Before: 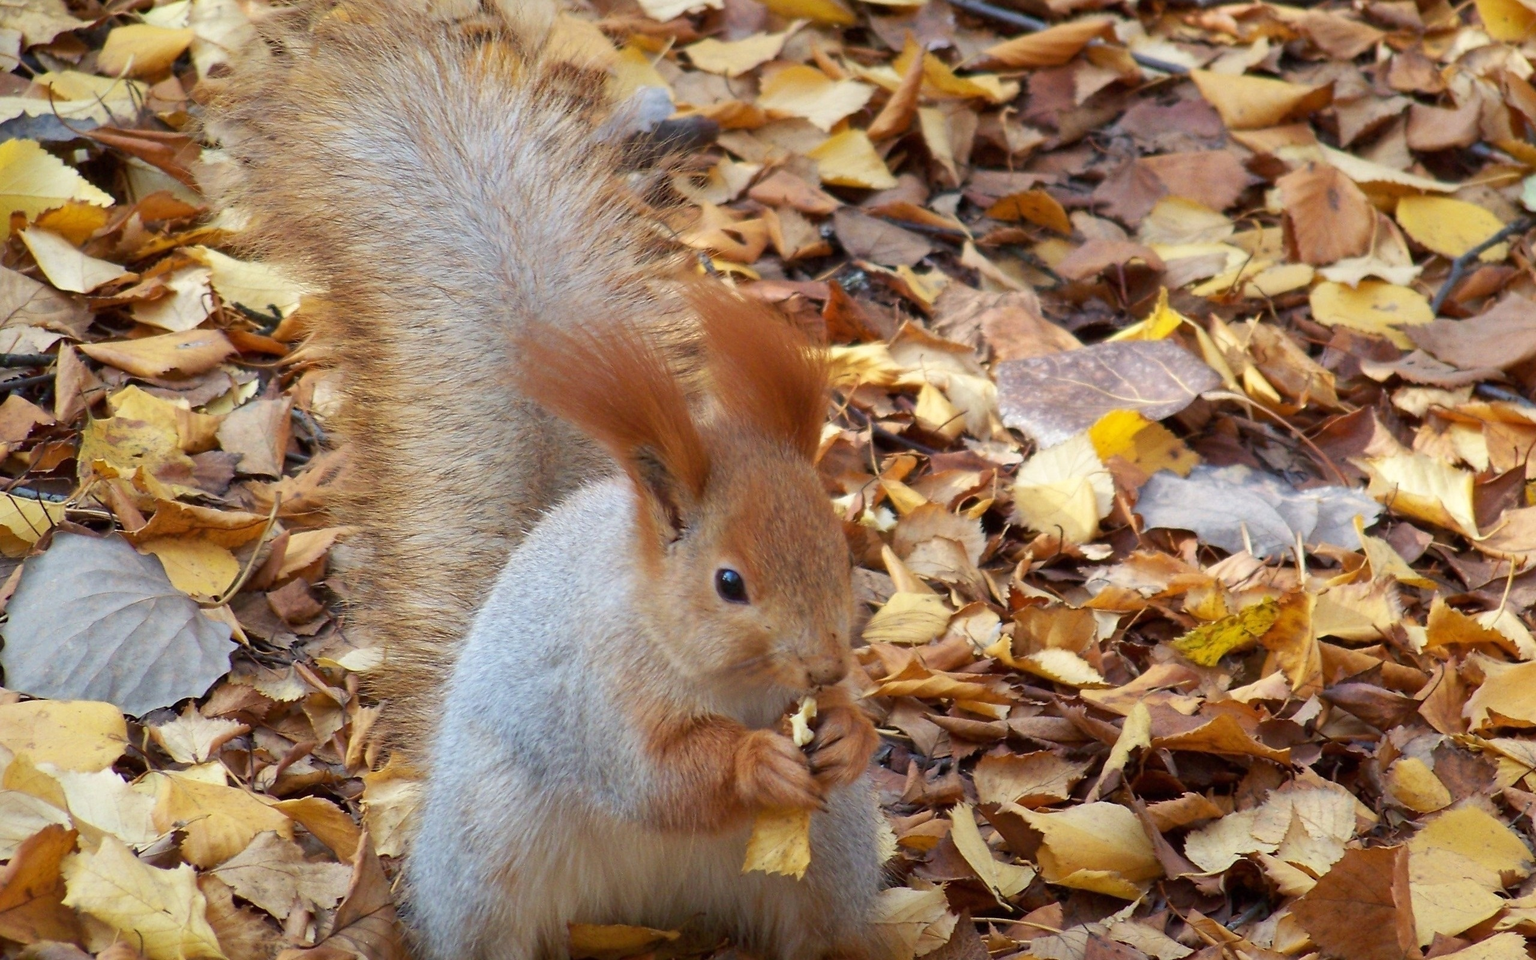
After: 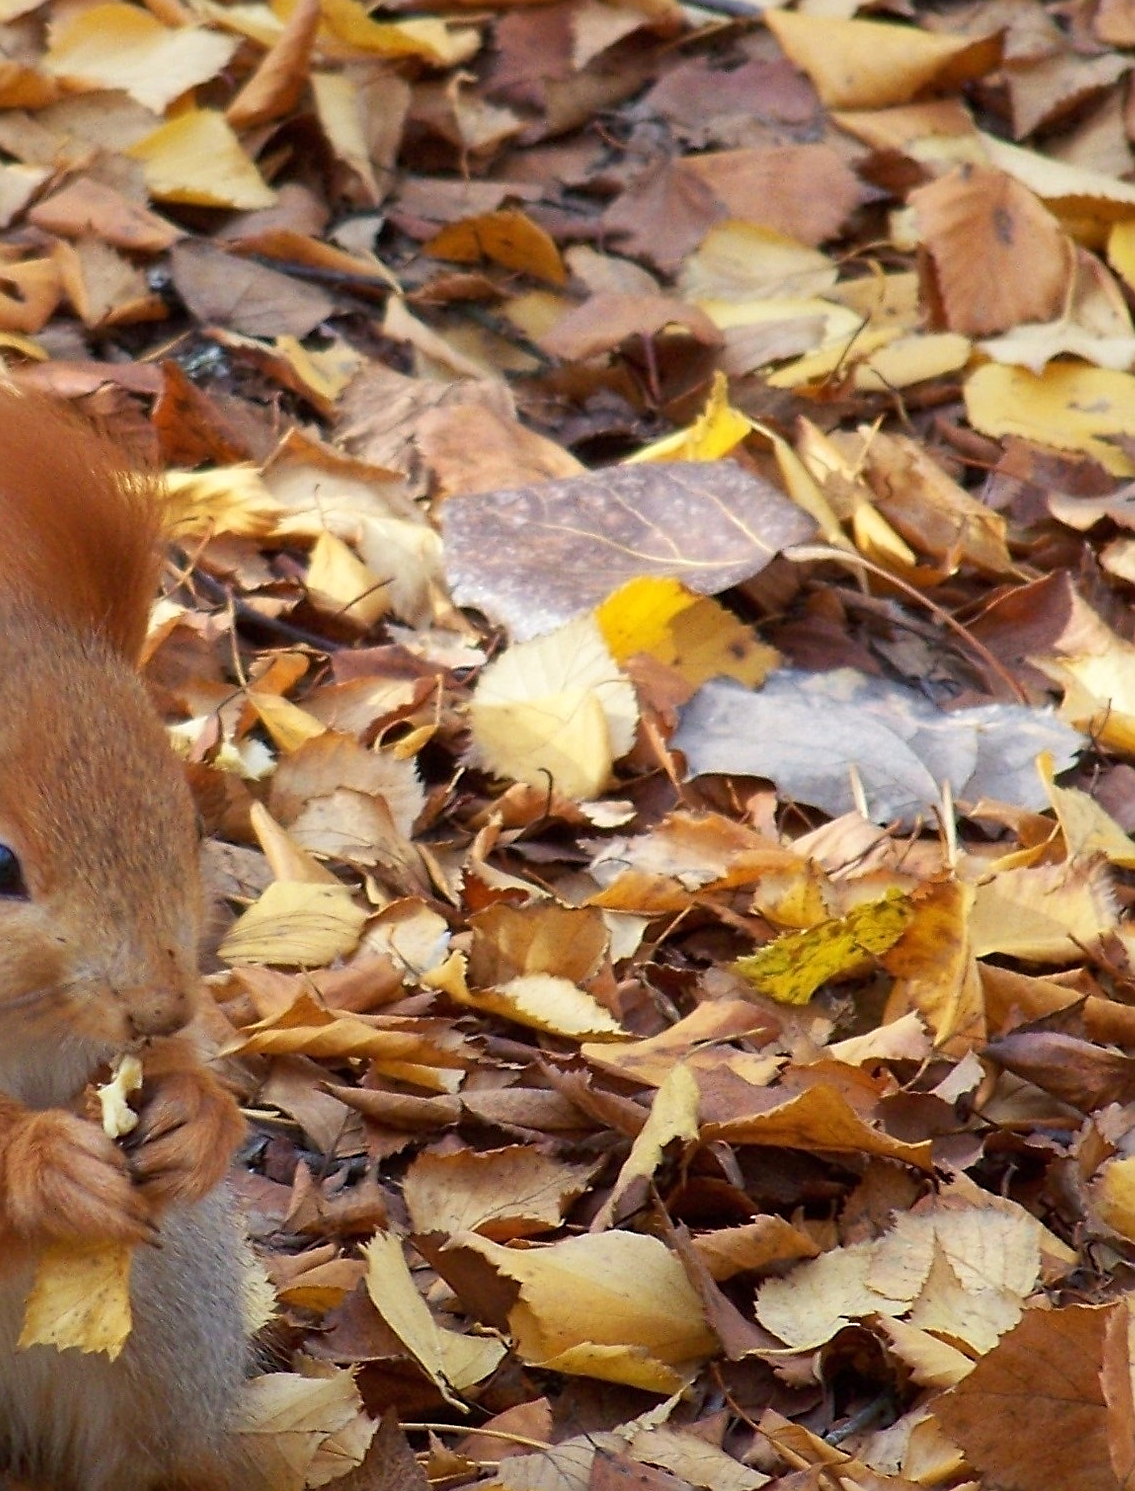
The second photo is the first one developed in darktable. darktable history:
sharpen: on, module defaults
base curve: curves: ch0 [(0, 0) (0.472, 0.508) (1, 1)]
crop: left 47.628%, top 6.643%, right 7.874%
